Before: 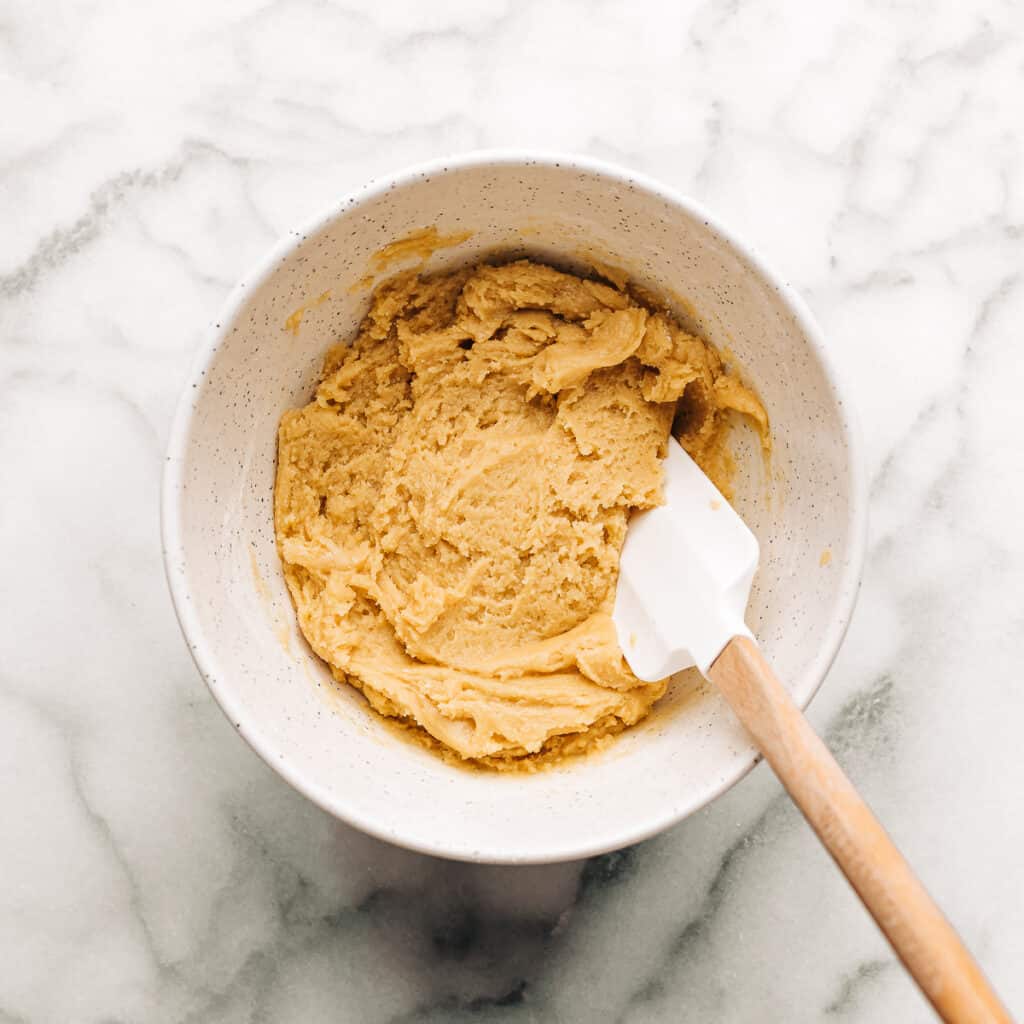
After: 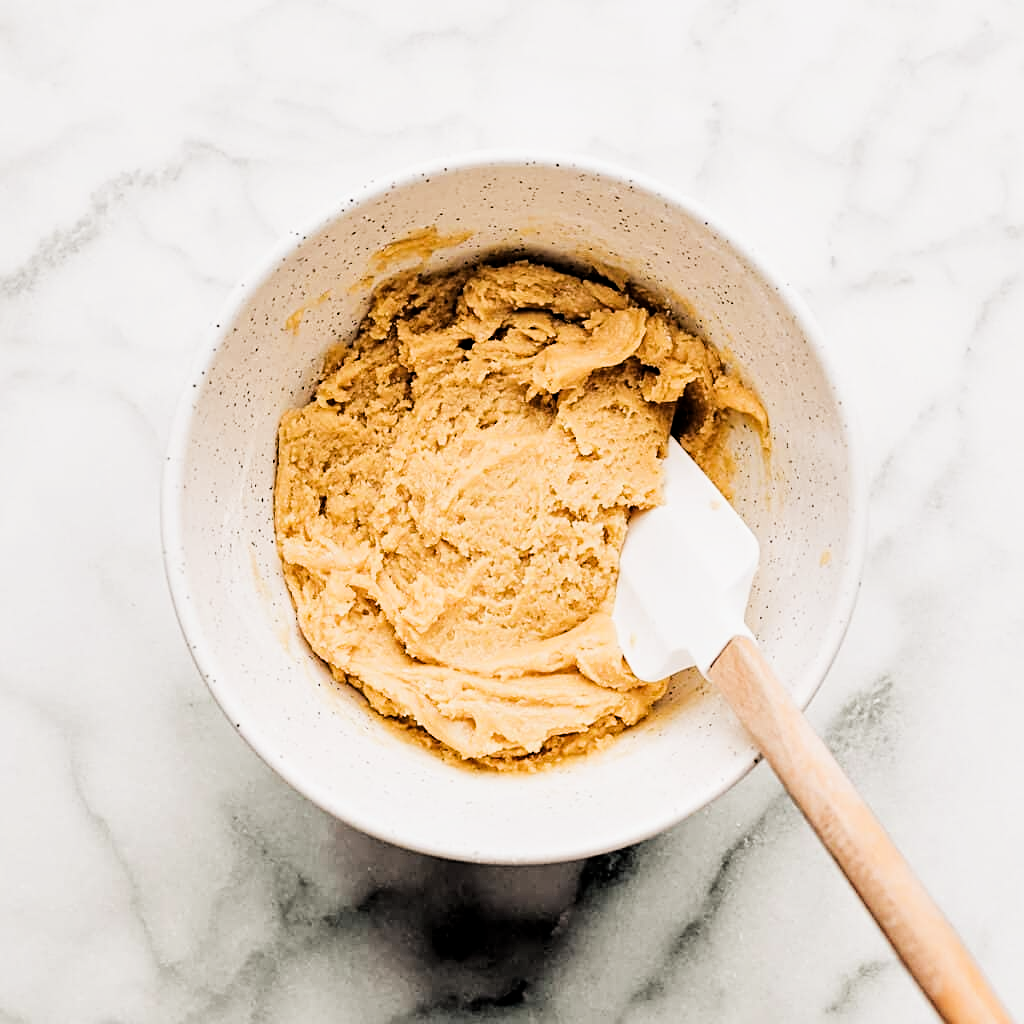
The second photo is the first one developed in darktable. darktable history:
local contrast: mode bilateral grid, contrast 20, coarseness 50, detail 120%, midtone range 0.2
tone equalizer: -8 EV -0.75 EV, -7 EV -0.7 EV, -6 EV -0.6 EV, -5 EV -0.4 EV, -3 EV 0.4 EV, -2 EV 0.6 EV, -1 EV 0.7 EV, +0 EV 0.75 EV, edges refinement/feathering 500, mask exposure compensation -1.57 EV, preserve details no
sharpen: on, module defaults
filmic rgb: black relative exposure -5 EV, hardness 2.88, contrast 1.2, highlights saturation mix -30%
